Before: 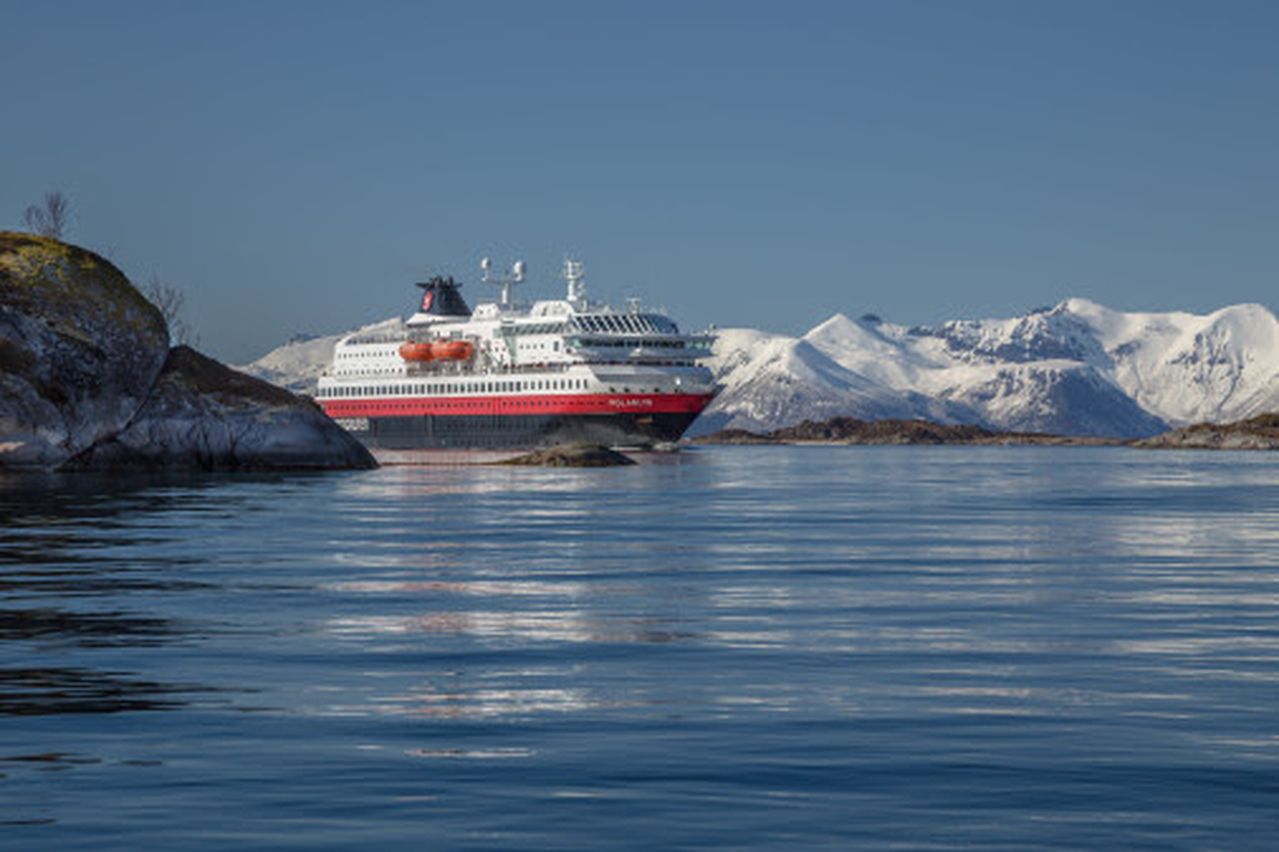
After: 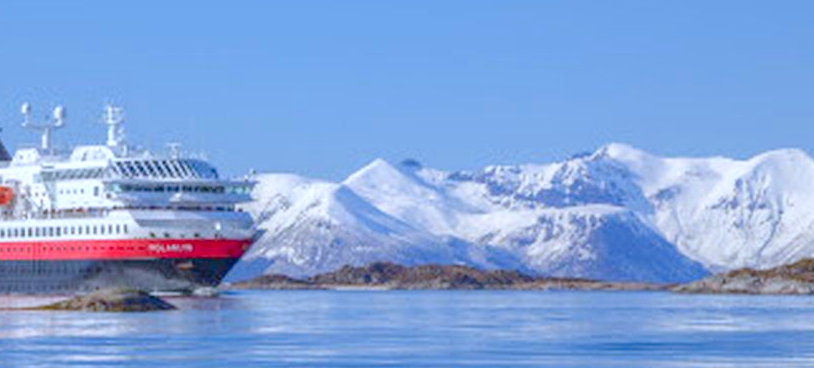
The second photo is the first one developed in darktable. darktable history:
crop: left 36.005%, top 18.293%, right 0.31%, bottom 38.444%
levels: levels [0, 0.397, 0.955]
white balance: red 0.948, green 1.02, blue 1.176
